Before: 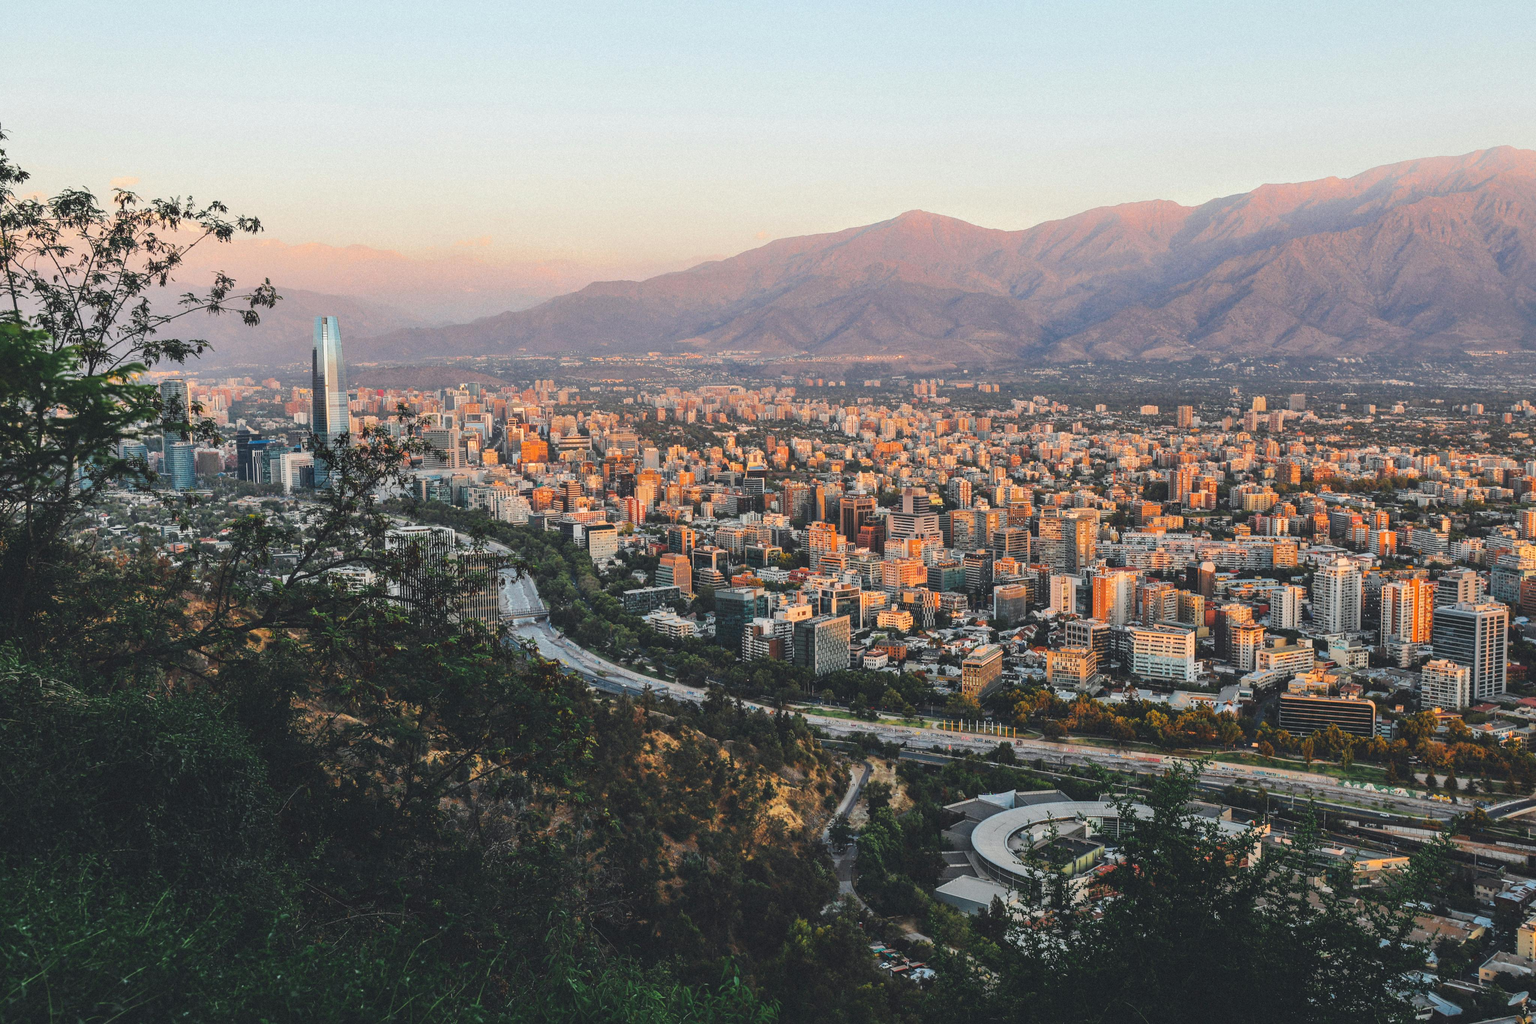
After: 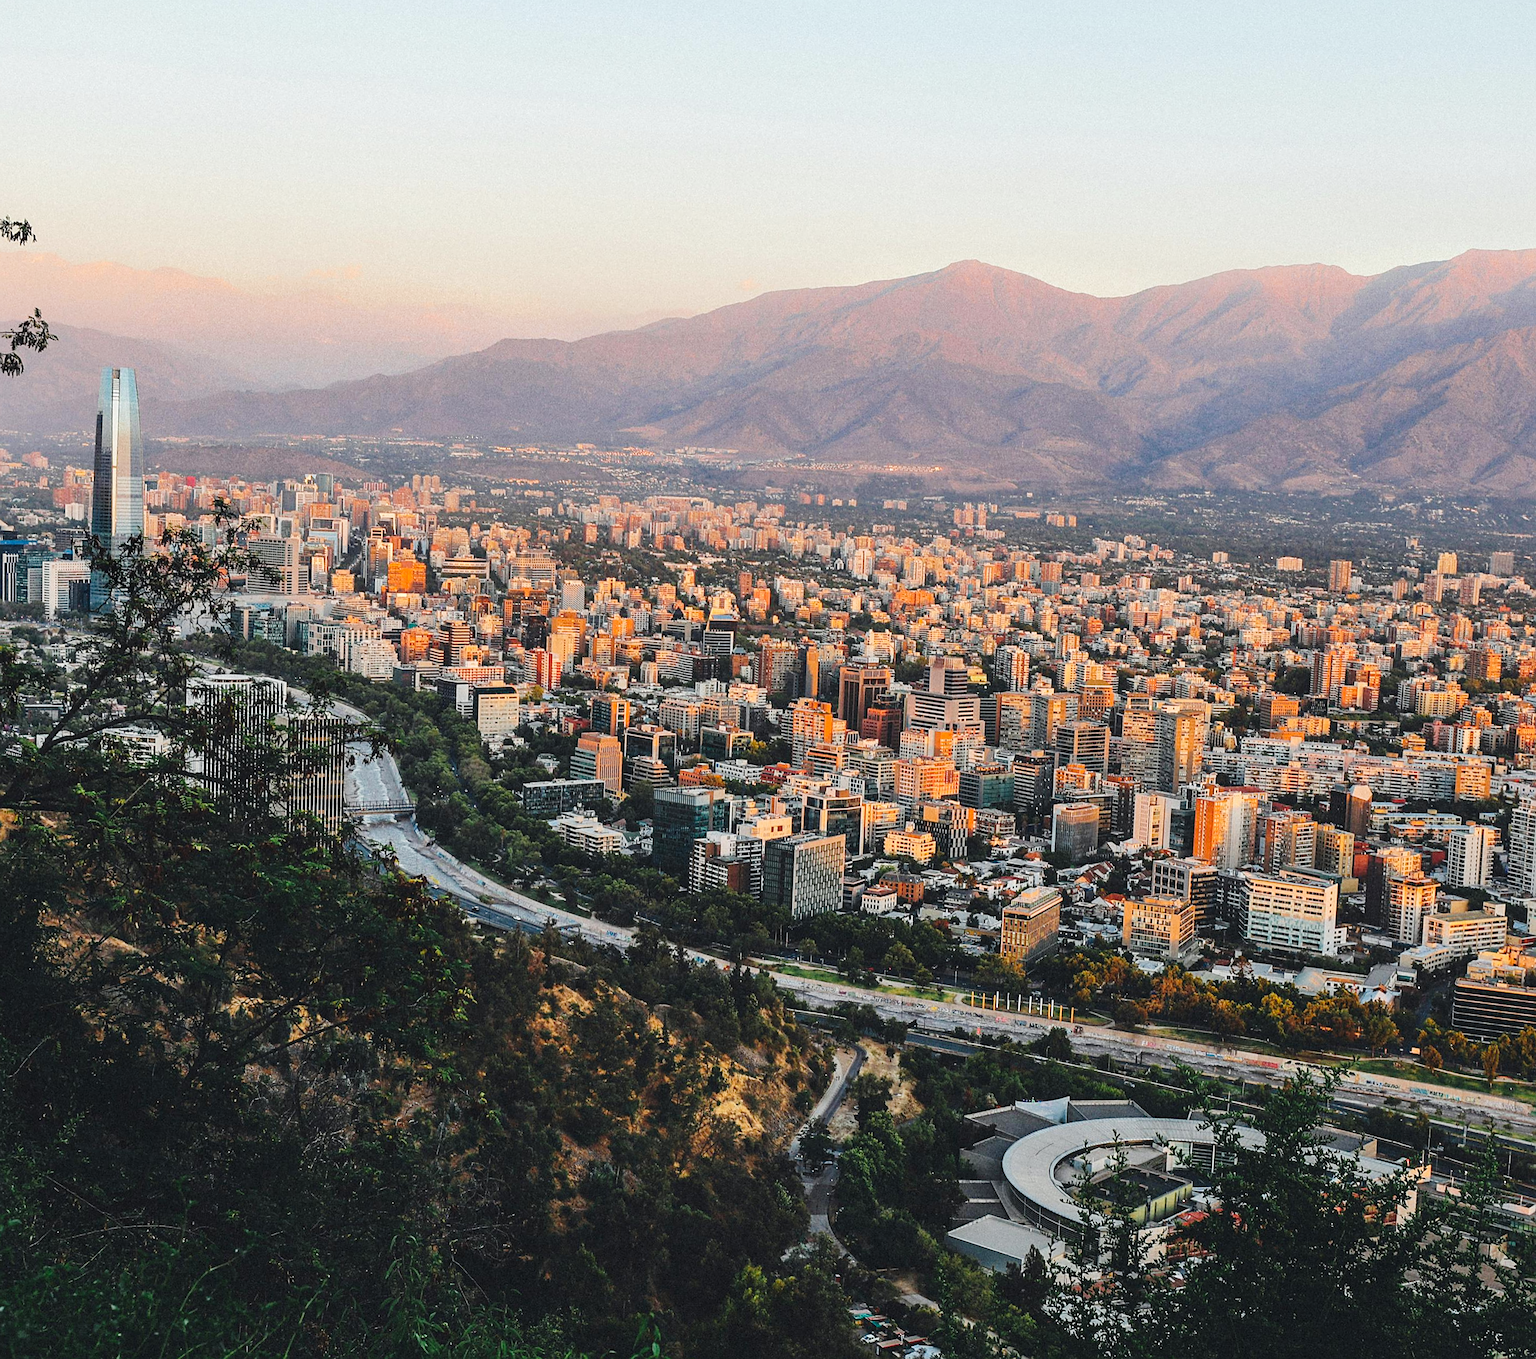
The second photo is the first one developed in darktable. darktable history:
exposure: compensate highlight preservation false
tone curve: curves: ch0 [(0.021, 0) (0.104, 0.052) (0.496, 0.526) (0.737, 0.783) (1, 1)], preserve colors none
sharpen: on, module defaults
crop and rotate: angle -3.02°, left 13.959%, top 0.025%, right 10.812%, bottom 0.089%
